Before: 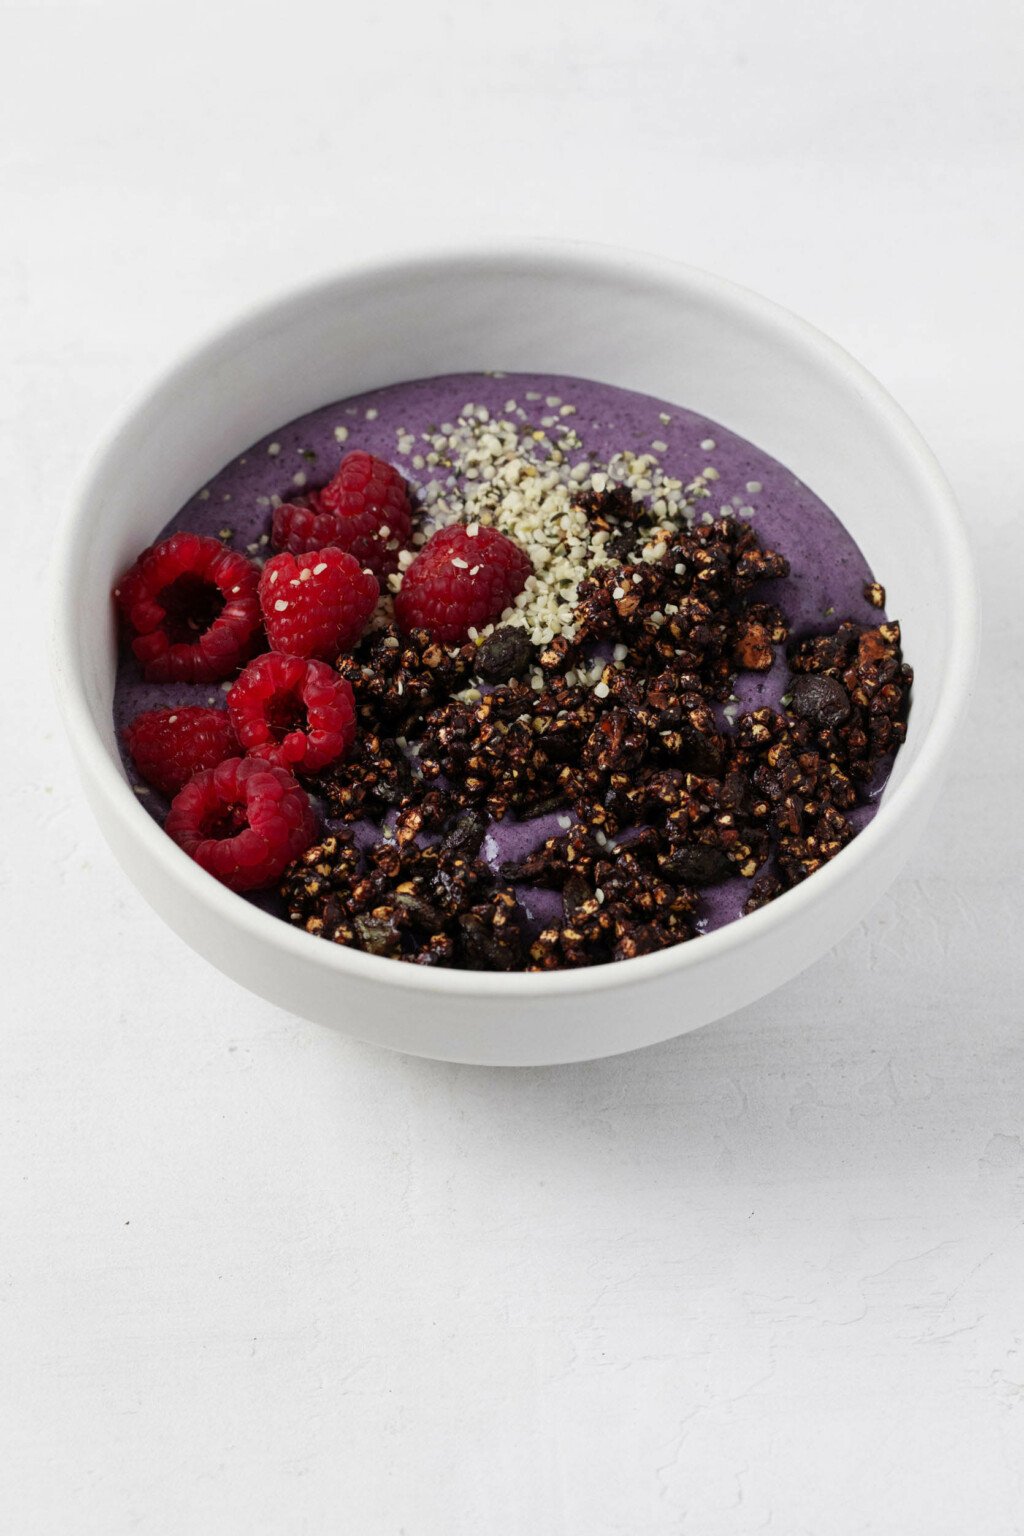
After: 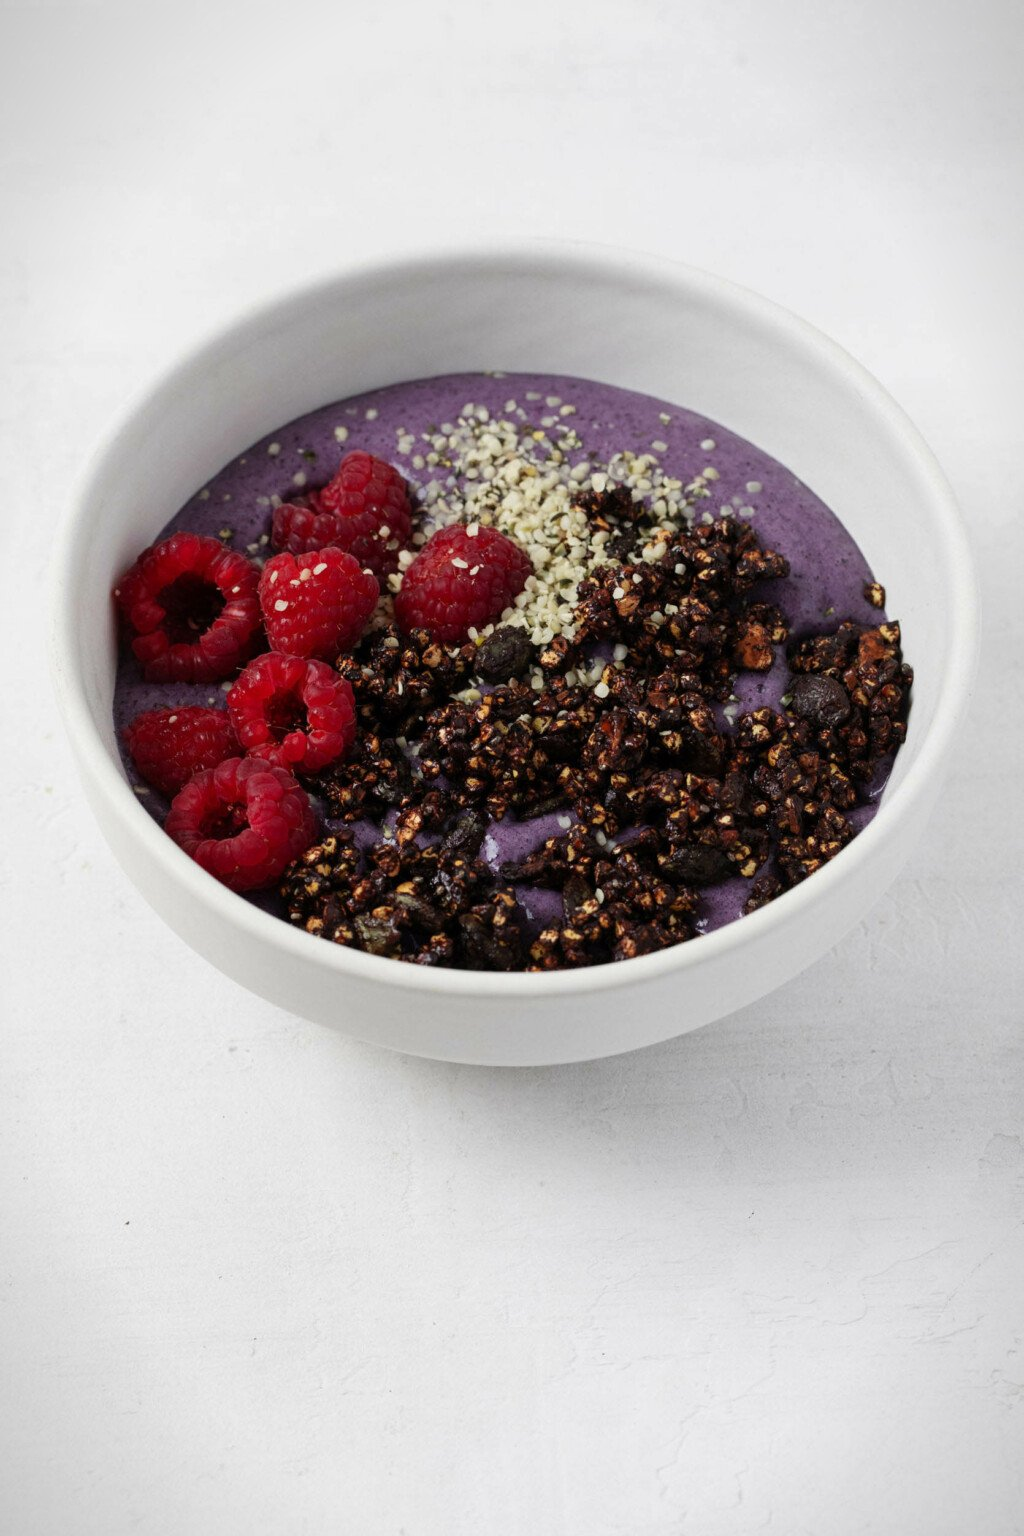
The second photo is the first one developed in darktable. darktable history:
vignetting: fall-off start 100.94%, fall-off radius 65.03%, automatic ratio true, unbound false
